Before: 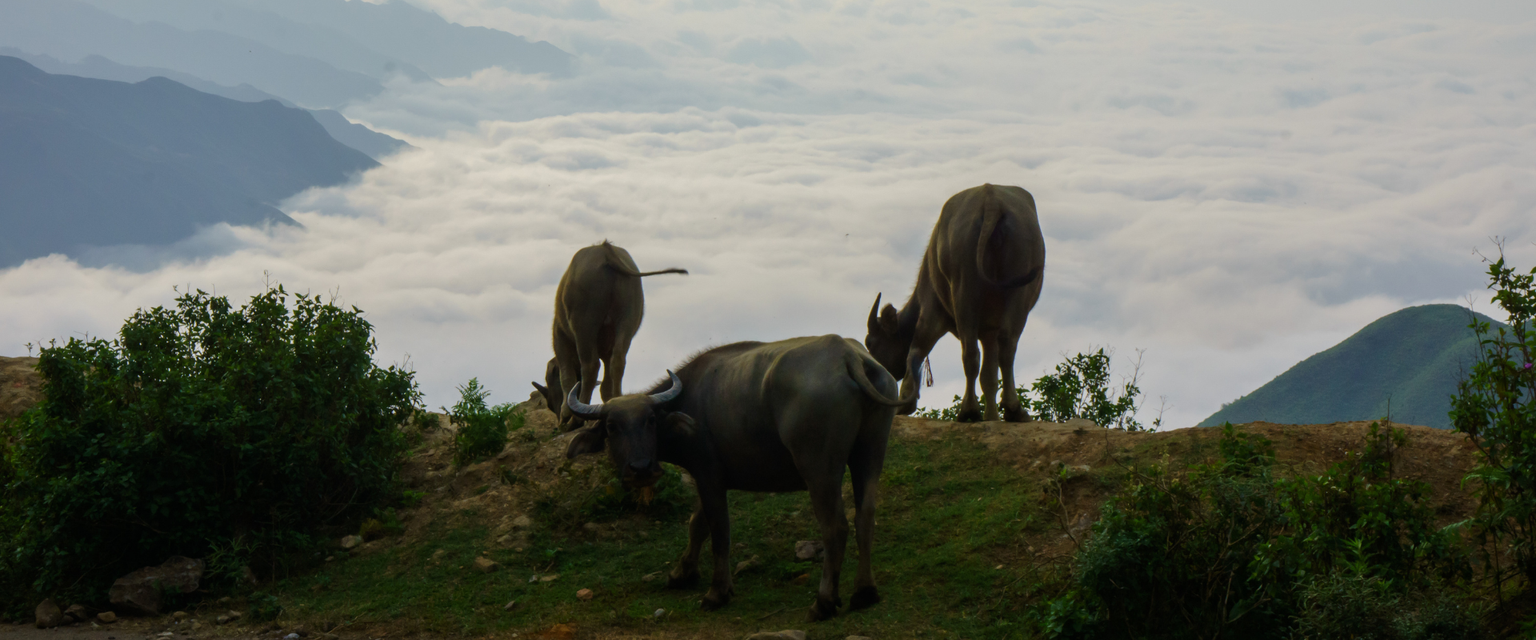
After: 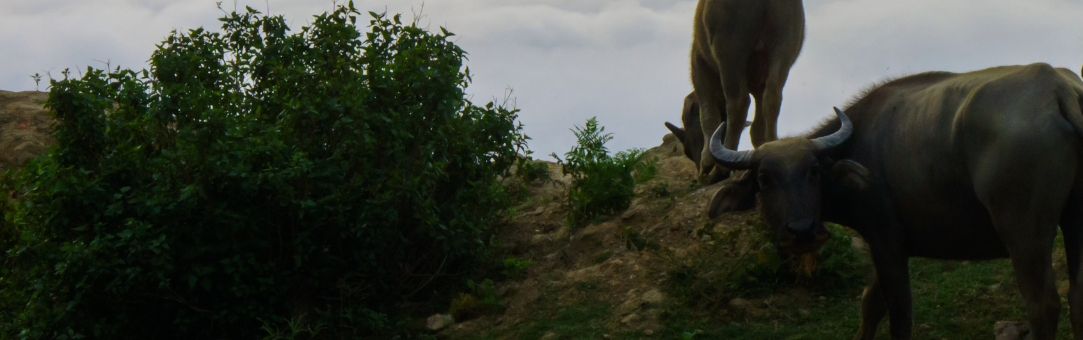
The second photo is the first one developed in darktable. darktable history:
crop: top 44.483%, right 43.593%, bottom 12.892%
white balance: red 0.974, blue 1.044
